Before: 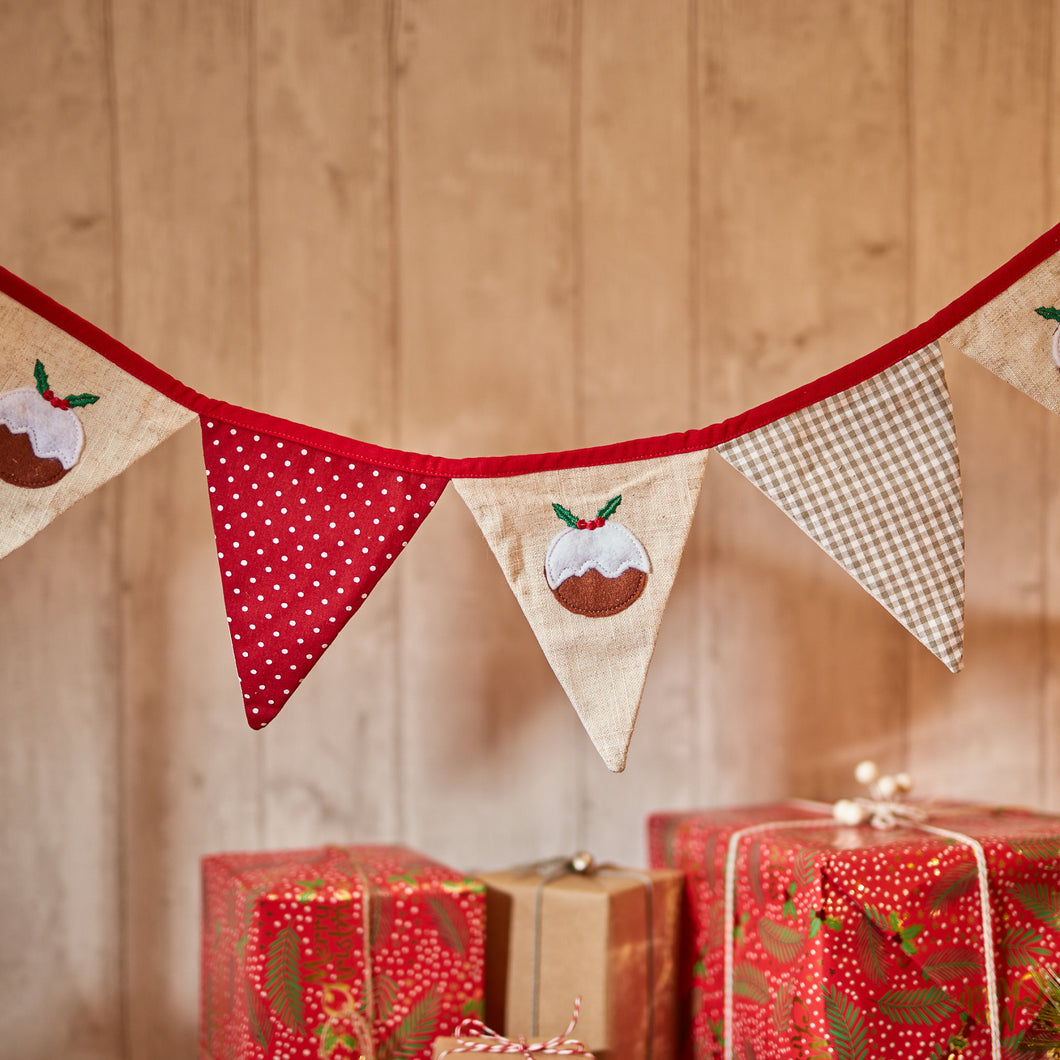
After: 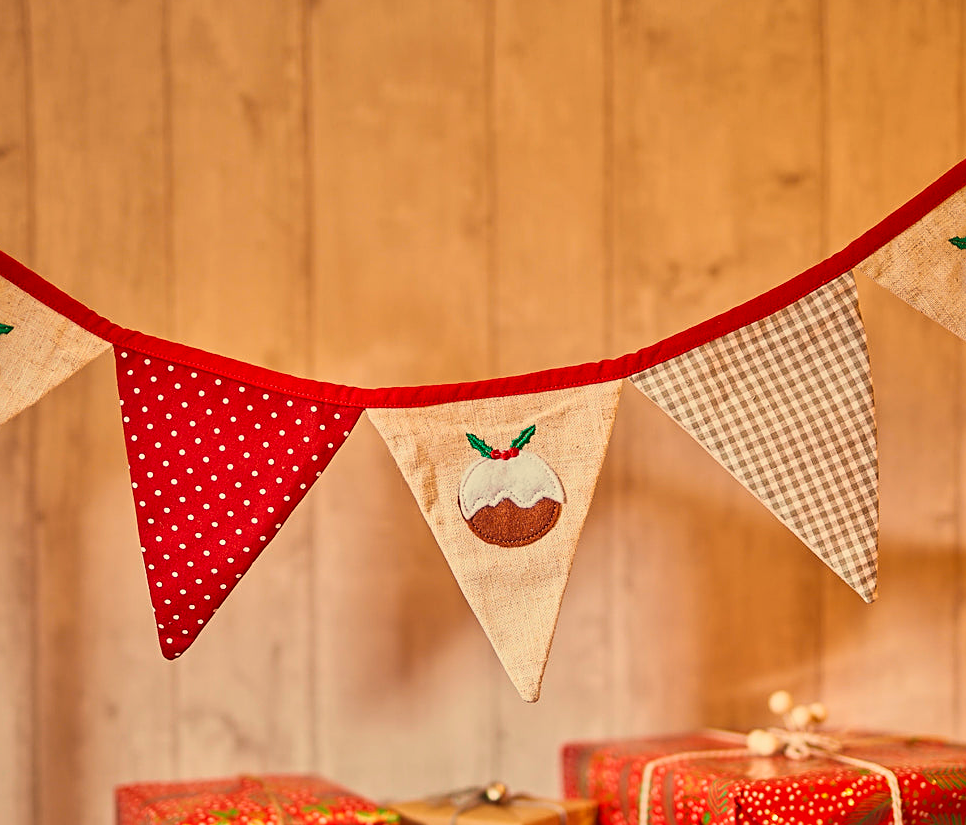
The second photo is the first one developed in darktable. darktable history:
crop: left 8.155%, top 6.611%, bottom 15.385%
sharpen: on, module defaults
white balance: red 1.123, blue 0.83
tone curve: curves: ch0 [(0, 0.036) (0.053, 0.068) (0.211, 0.217) (0.519, 0.513) (0.847, 0.82) (0.991, 0.914)]; ch1 [(0, 0) (0.276, 0.206) (0.412, 0.353) (0.482, 0.475) (0.495, 0.5) (0.509, 0.502) (0.563, 0.57) (0.667, 0.672) (0.788, 0.809) (1, 1)]; ch2 [(0, 0) (0.438, 0.456) (0.473, 0.47) (0.503, 0.503) (0.523, 0.528) (0.562, 0.571) (0.612, 0.61) (0.679, 0.72) (1, 1)], color space Lab, independent channels, preserve colors none
